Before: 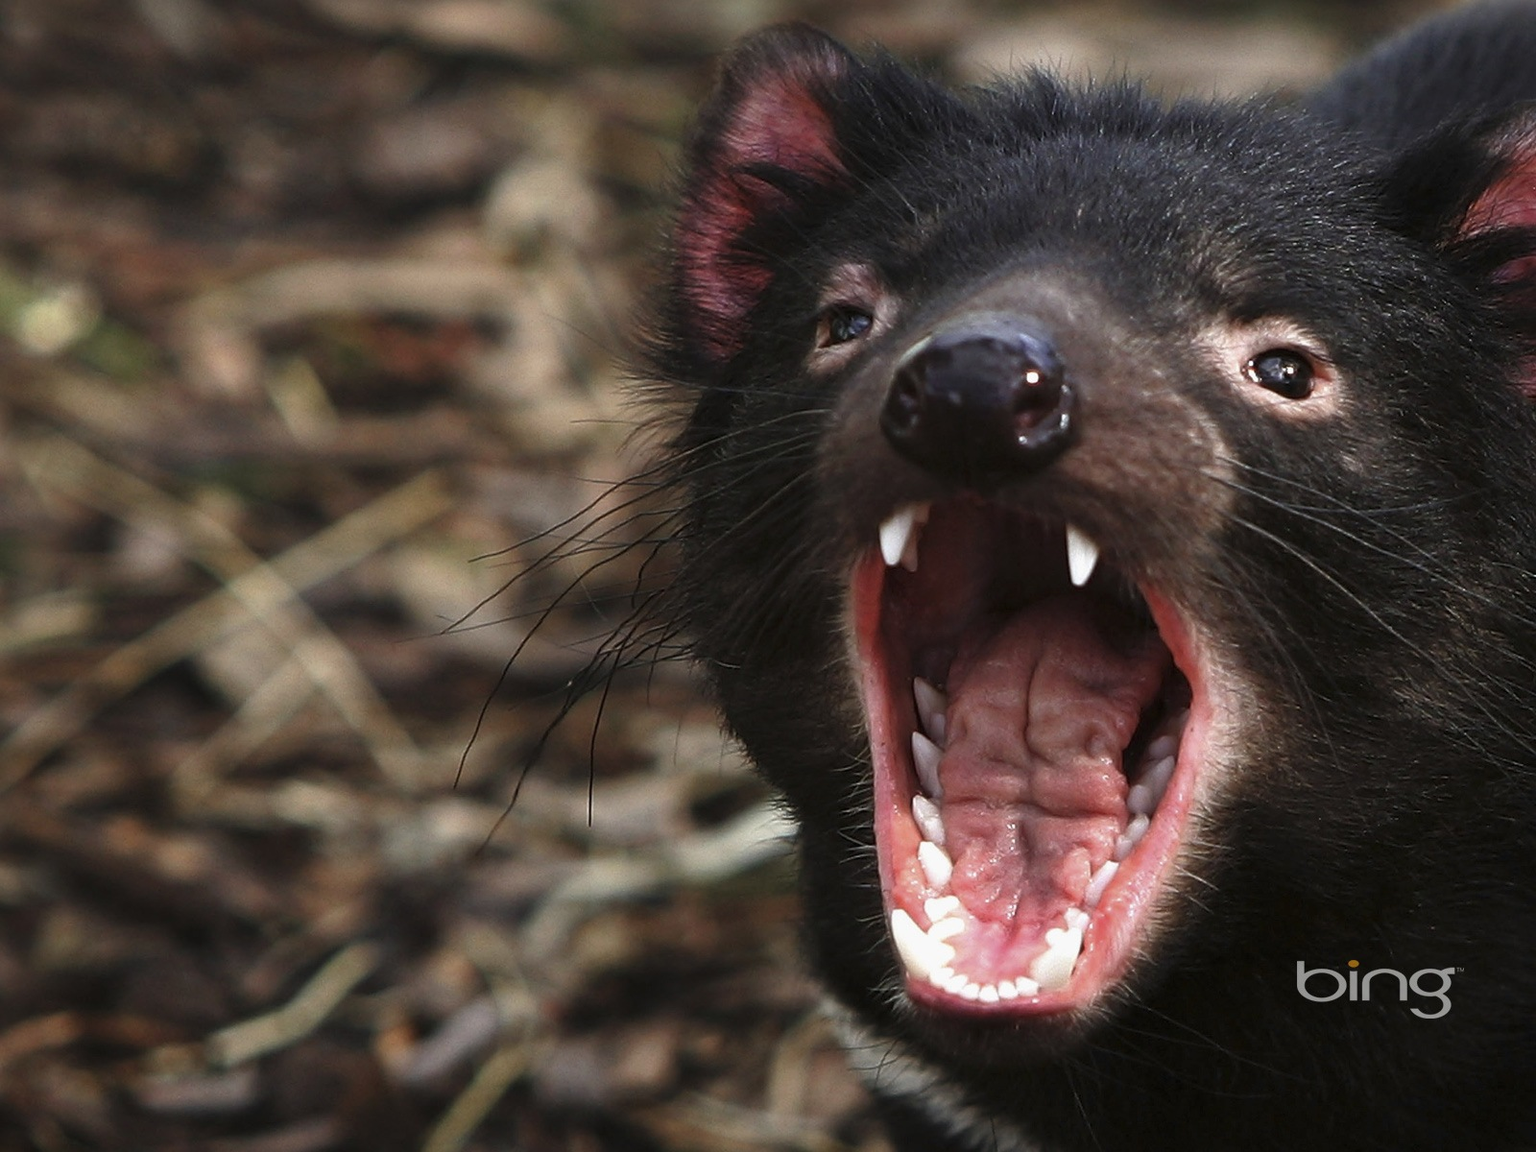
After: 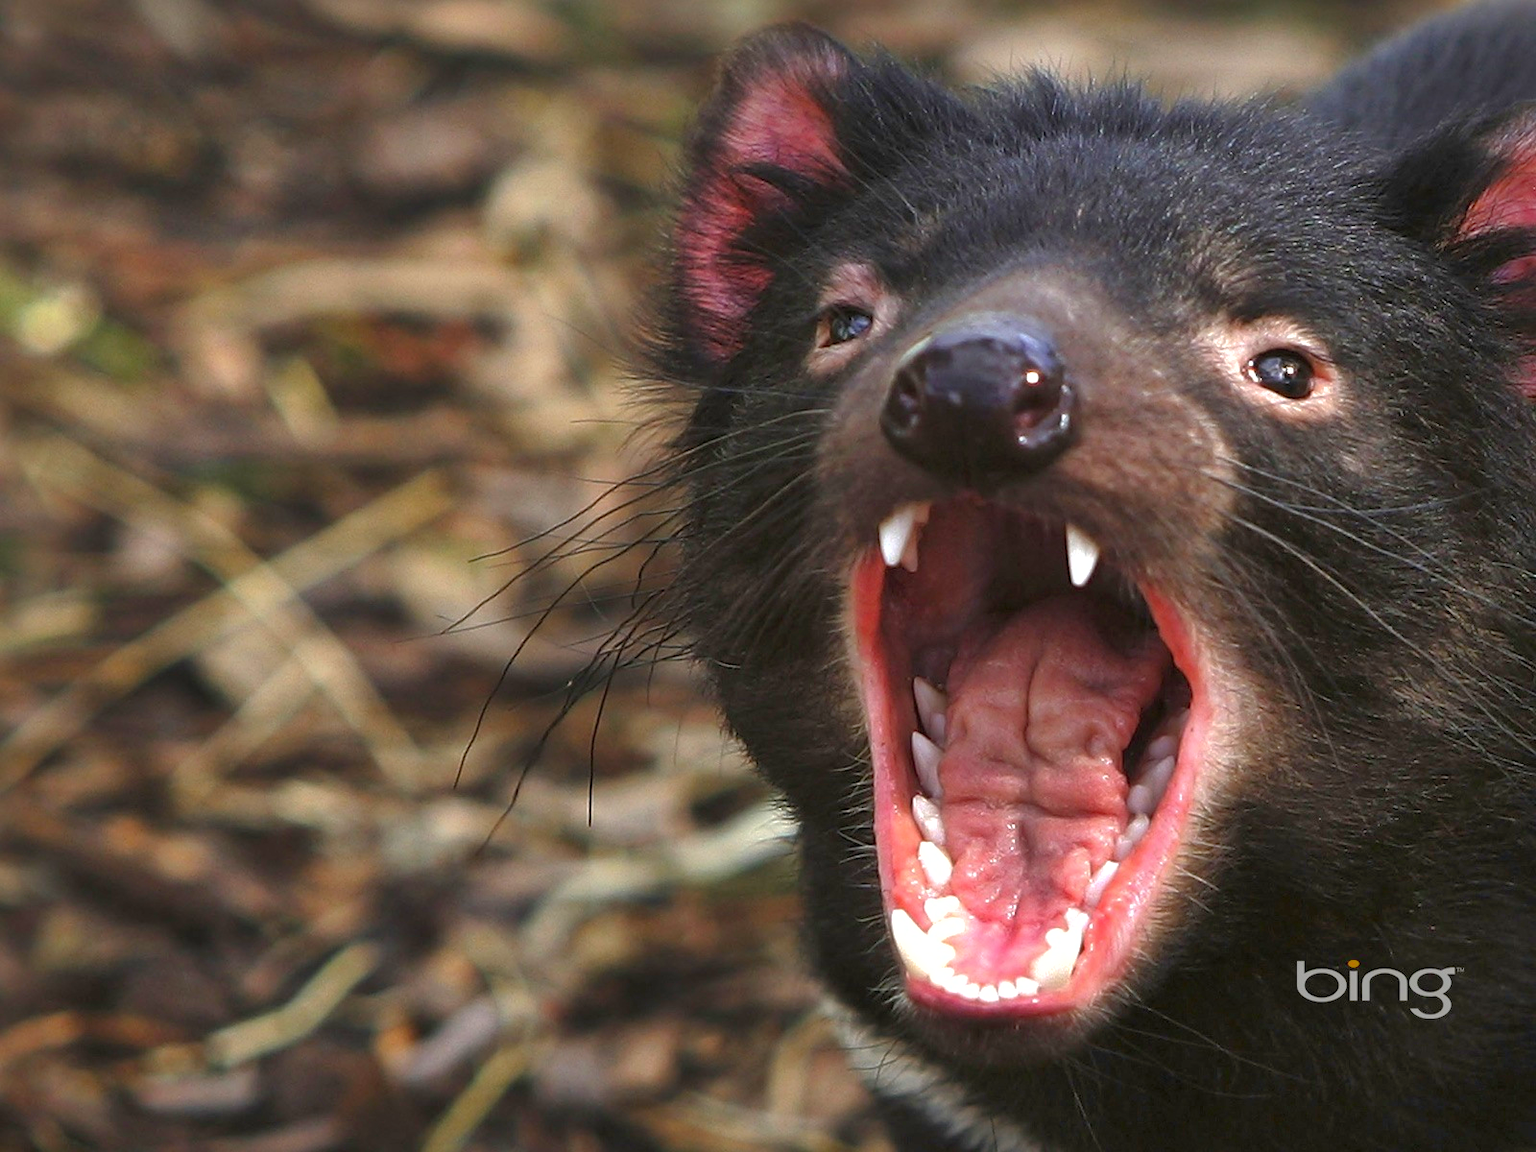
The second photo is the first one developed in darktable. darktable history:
color balance rgb: perceptual saturation grading › global saturation 9.565%, perceptual brilliance grading › global brilliance 10.112%, perceptual brilliance grading › shadows 14.9%, global vibrance 30.067%
shadows and highlights: on, module defaults
